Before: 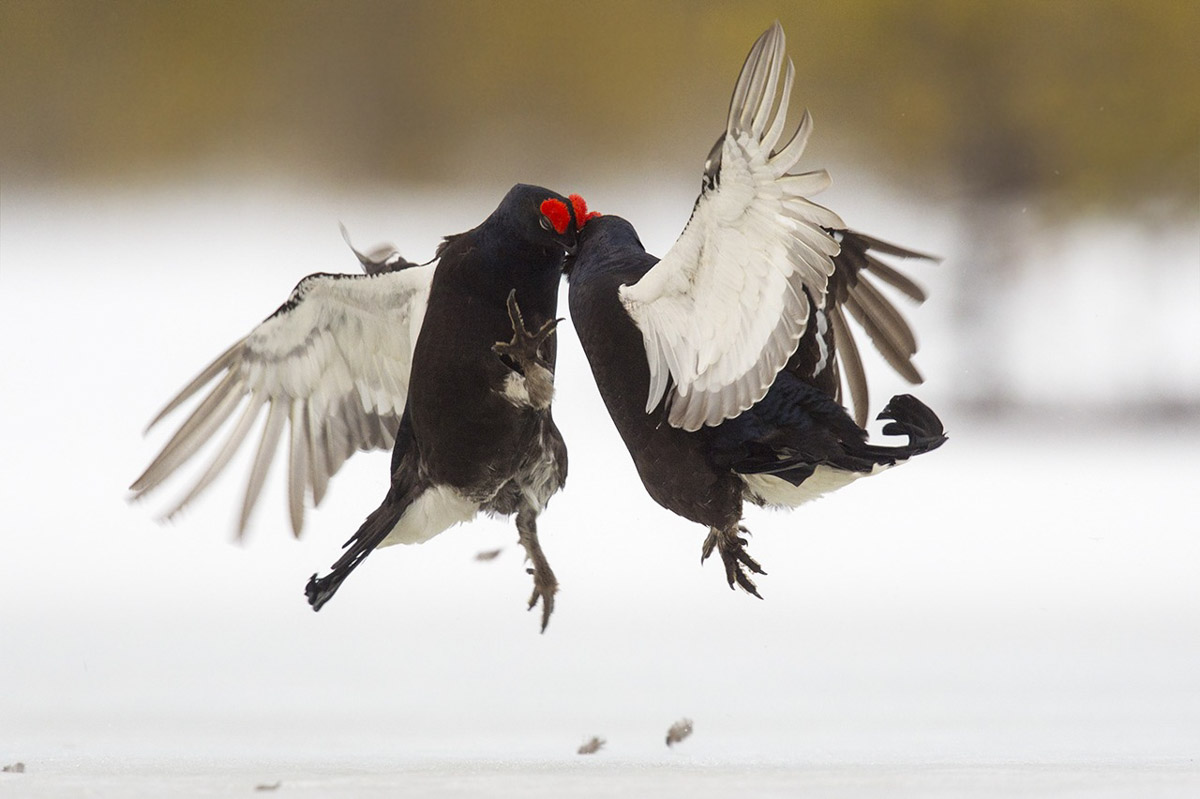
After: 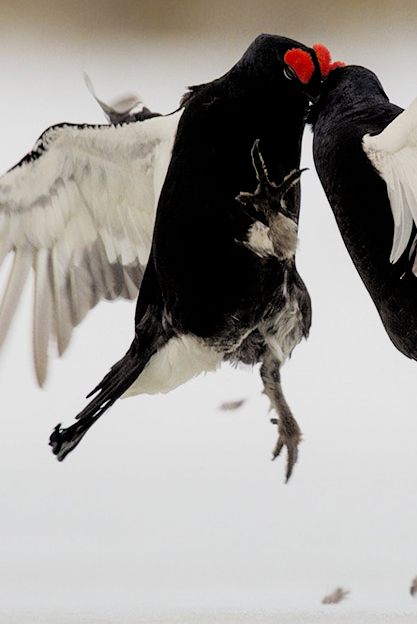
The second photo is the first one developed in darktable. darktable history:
crop and rotate: left 21.368%, top 18.809%, right 43.876%, bottom 2.977%
exposure: compensate highlight preservation false
filmic rgb: black relative exposure -3.36 EV, white relative exposure 3.45 EV, hardness 2.36, contrast 1.103, color science v6 (2022)
